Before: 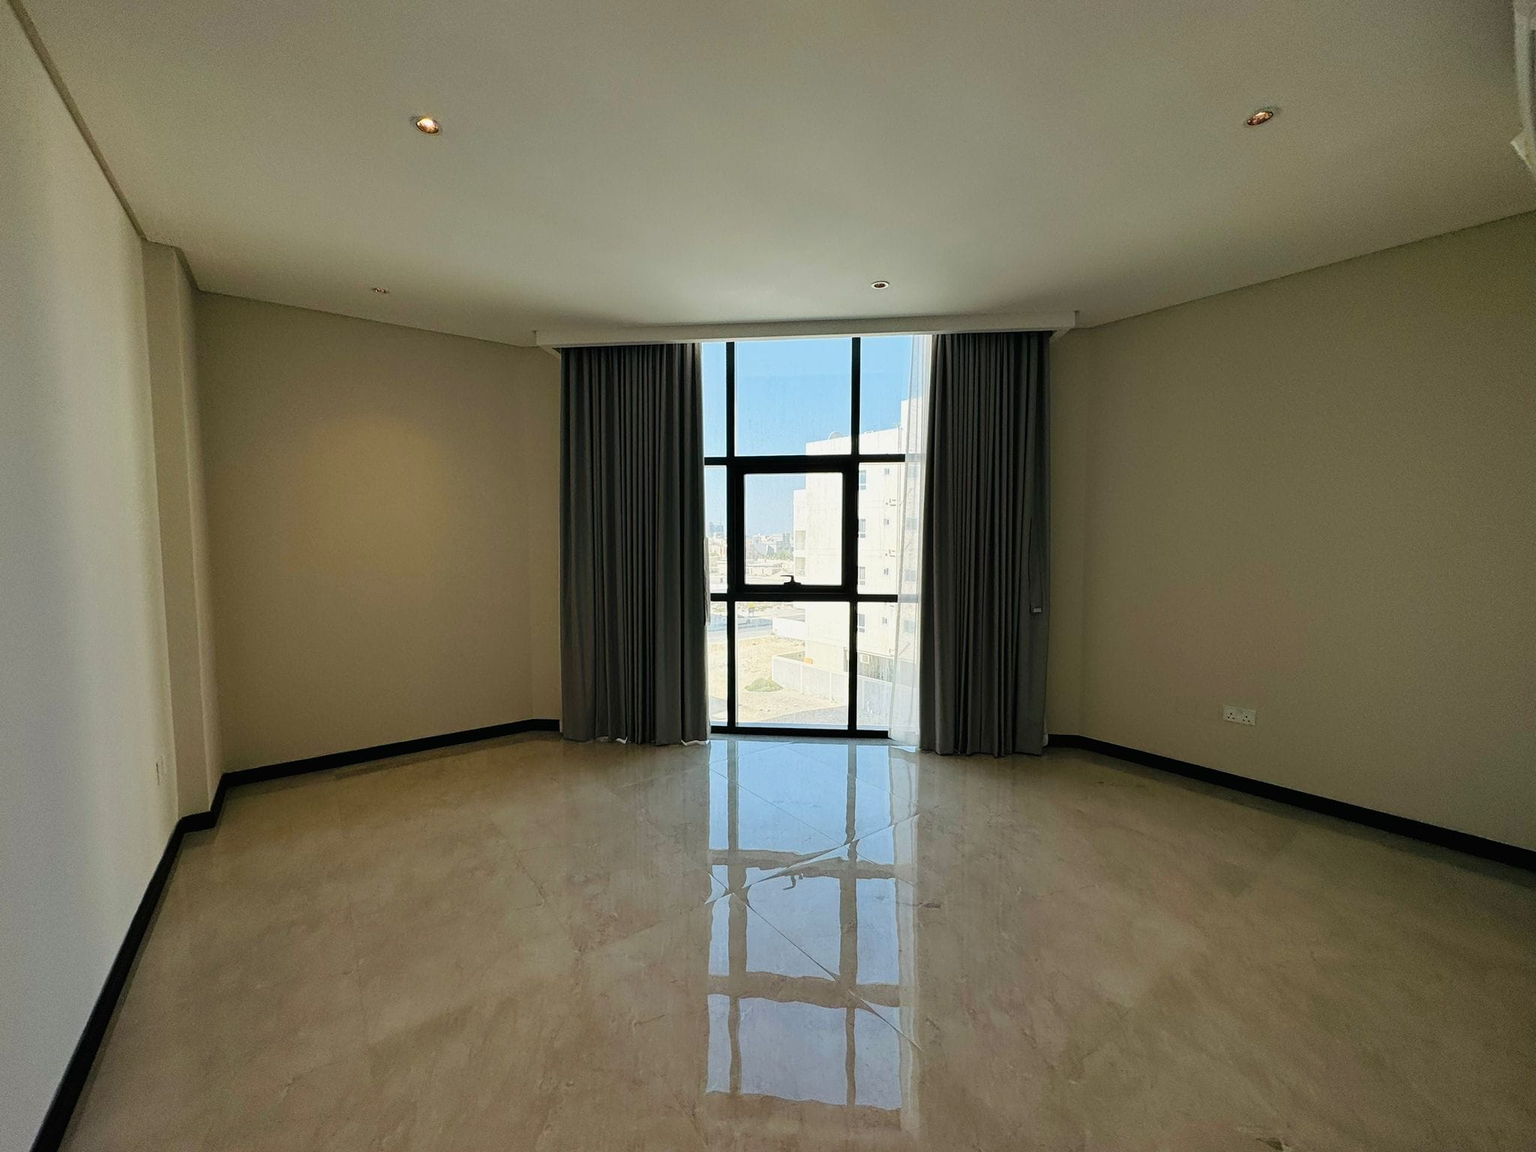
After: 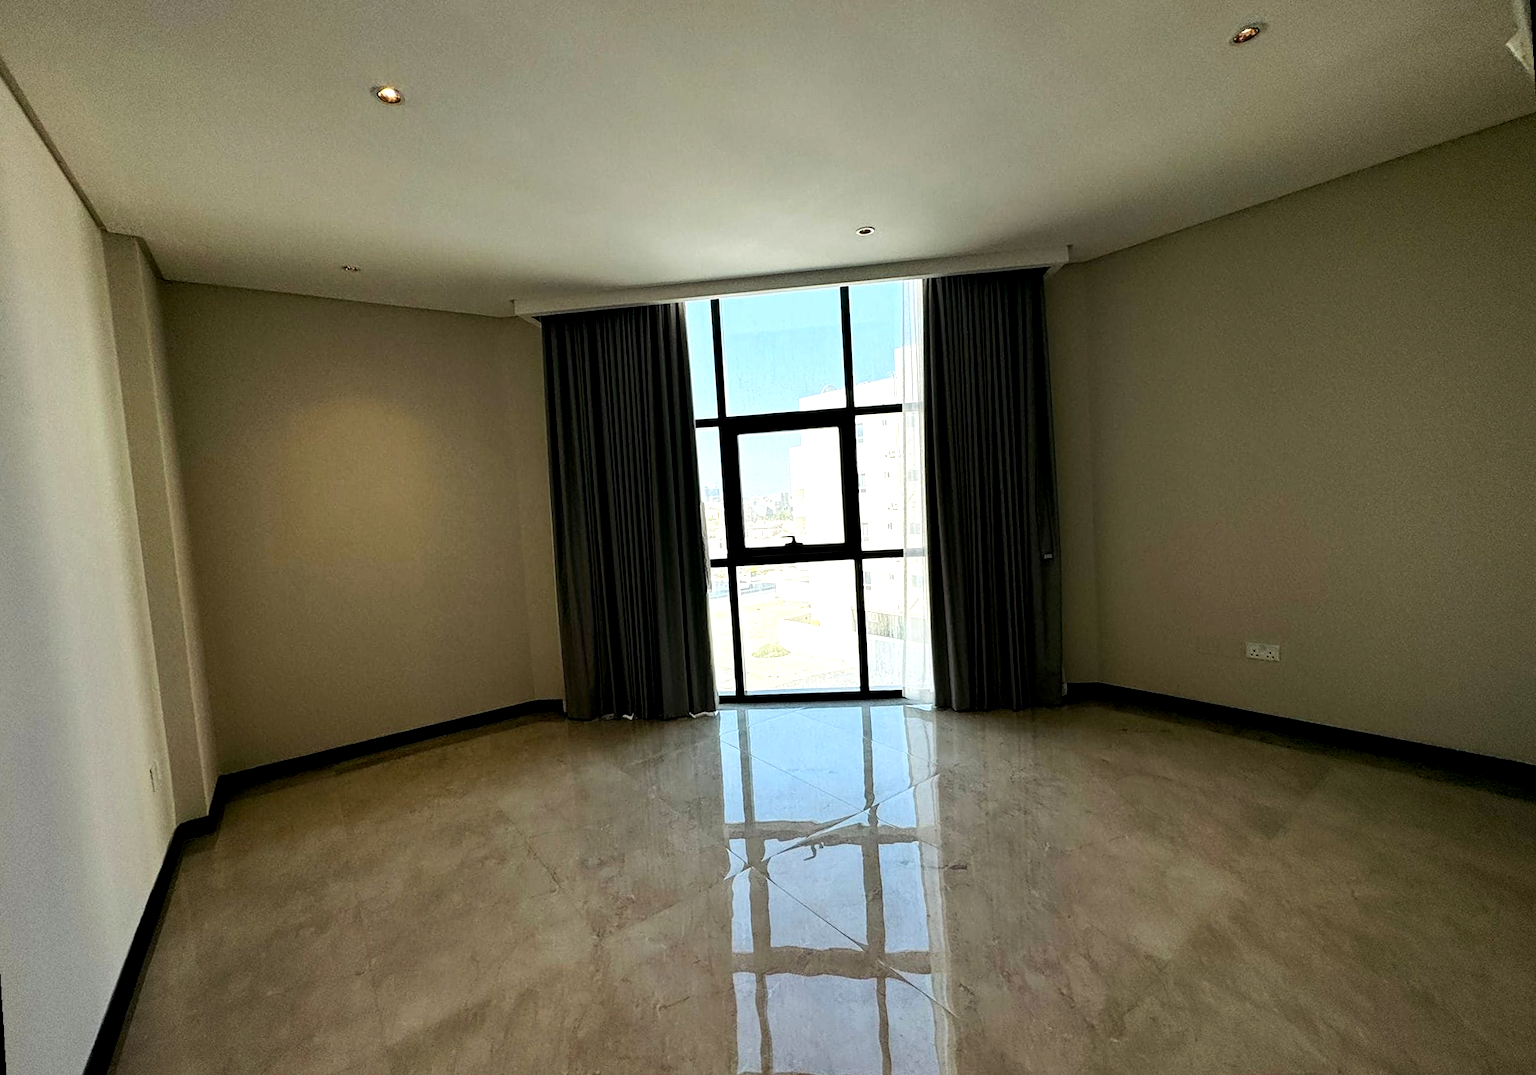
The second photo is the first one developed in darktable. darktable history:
local contrast: highlights 100%, shadows 100%, detail 120%, midtone range 0.2
exposure: black level correction 0.009, exposure -0.159 EV, compensate highlight preservation false
tone equalizer: -8 EV -0.75 EV, -7 EV -0.7 EV, -6 EV -0.6 EV, -5 EV -0.4 EV, -3 EV 0.4 EV, -2 EV 0.6 EV, -1 EV 0.7 EV, +0 EV 0.75 EV, edges refinement/feathering 500, mask exposure compensation -1.57 EV, preserve details no
rotate and perspective: rotation -3.52°, crop left 0.036, crop right 0.964, crop top 0.081, crop bottom 0.919
